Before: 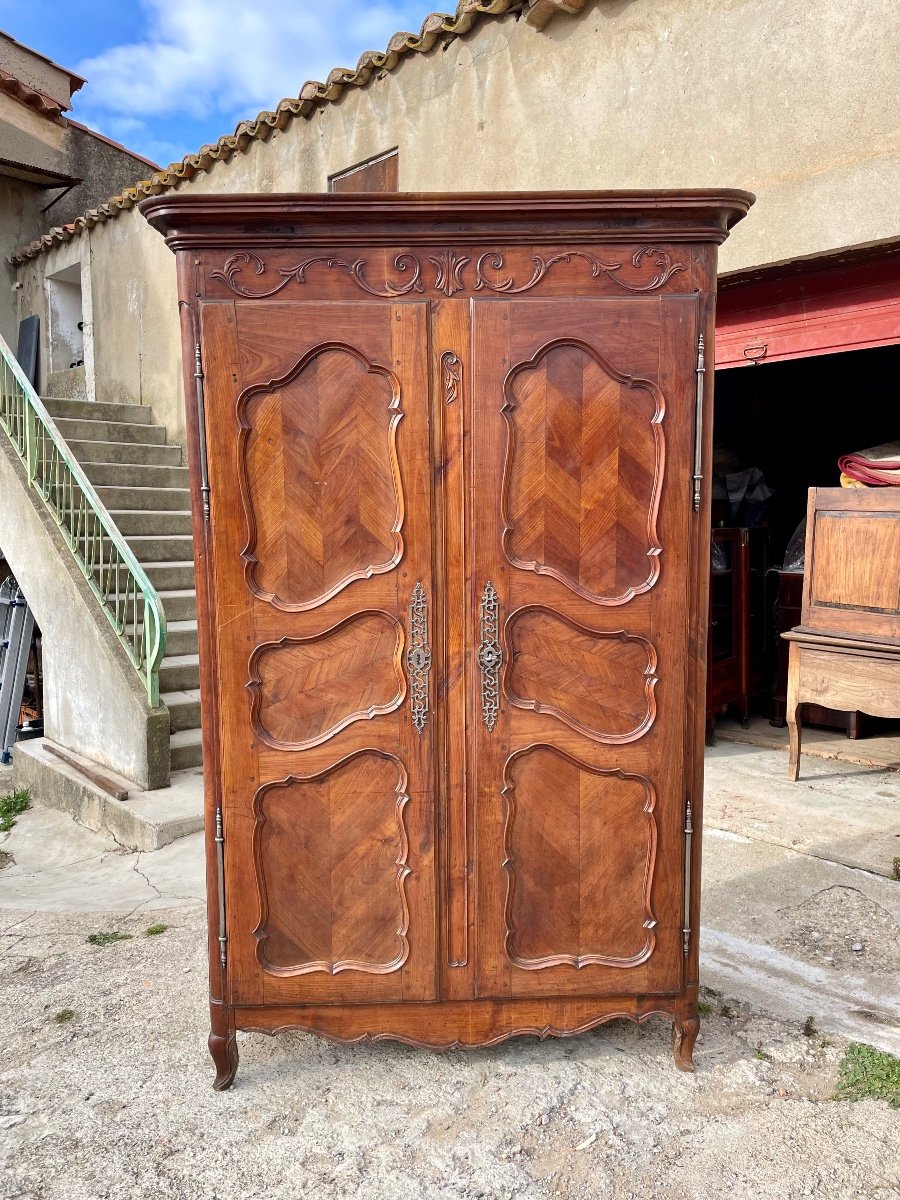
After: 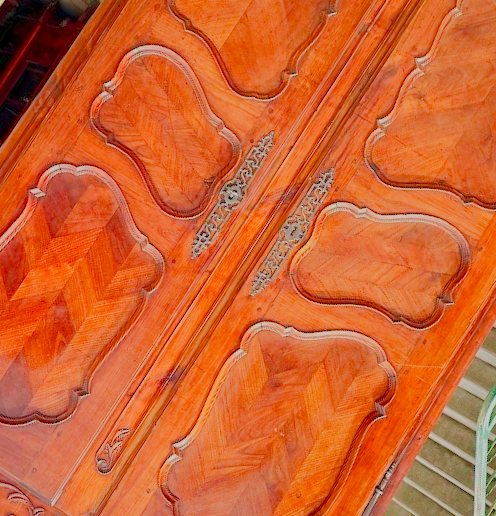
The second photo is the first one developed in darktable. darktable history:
color zones: curves: ch0 [(0.224, 0.526) (0.75, 0.5)]; ch1 [(0.055, 0.526) (0.224, 0.761) (0.377, 0.526) (0.75, 0.5)]
crop and rotate: angle 146.87°, left 9.159%, top 15.58%, right 4.363%, bottom 16.973%
color balance rgb: perceptual saturation grading › global saturation 20%, perceptual saturation grading › highlights -49.428%, perceptual saturation grading › shadows 24.196%, perceptual brilliance grading › mid-tones 10.447%, perceptual brilliance grading › shadows 15.804%, contrast -29.697%
color correction: highlights a* 0.764, highlights b* 2.74, saturation 1.06
